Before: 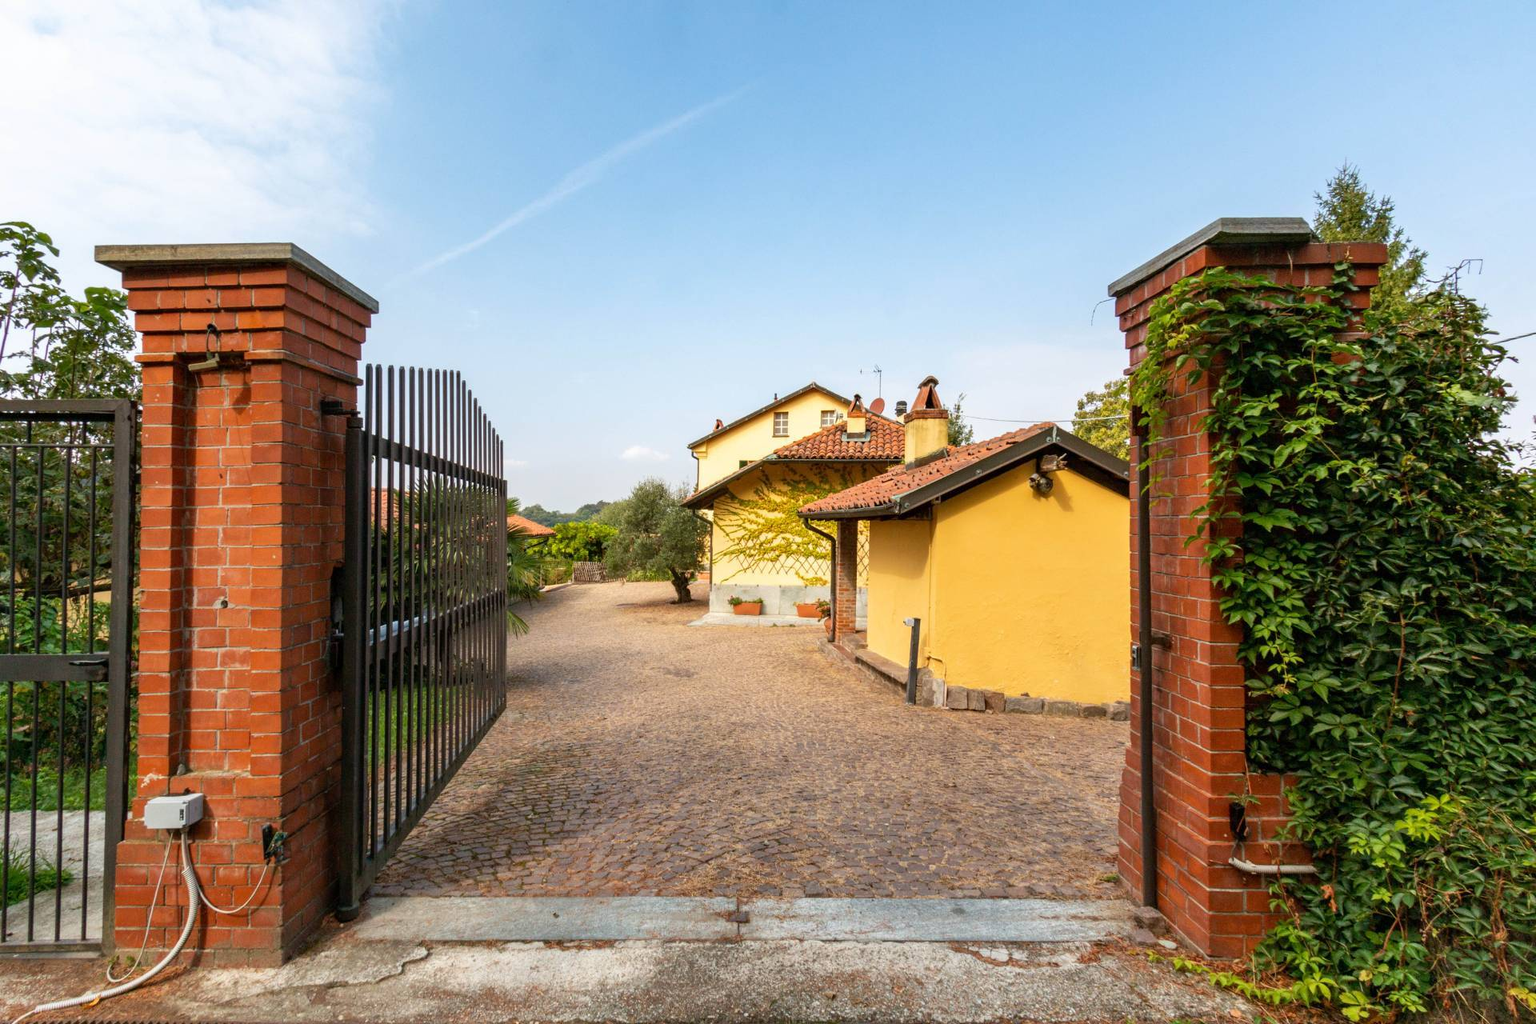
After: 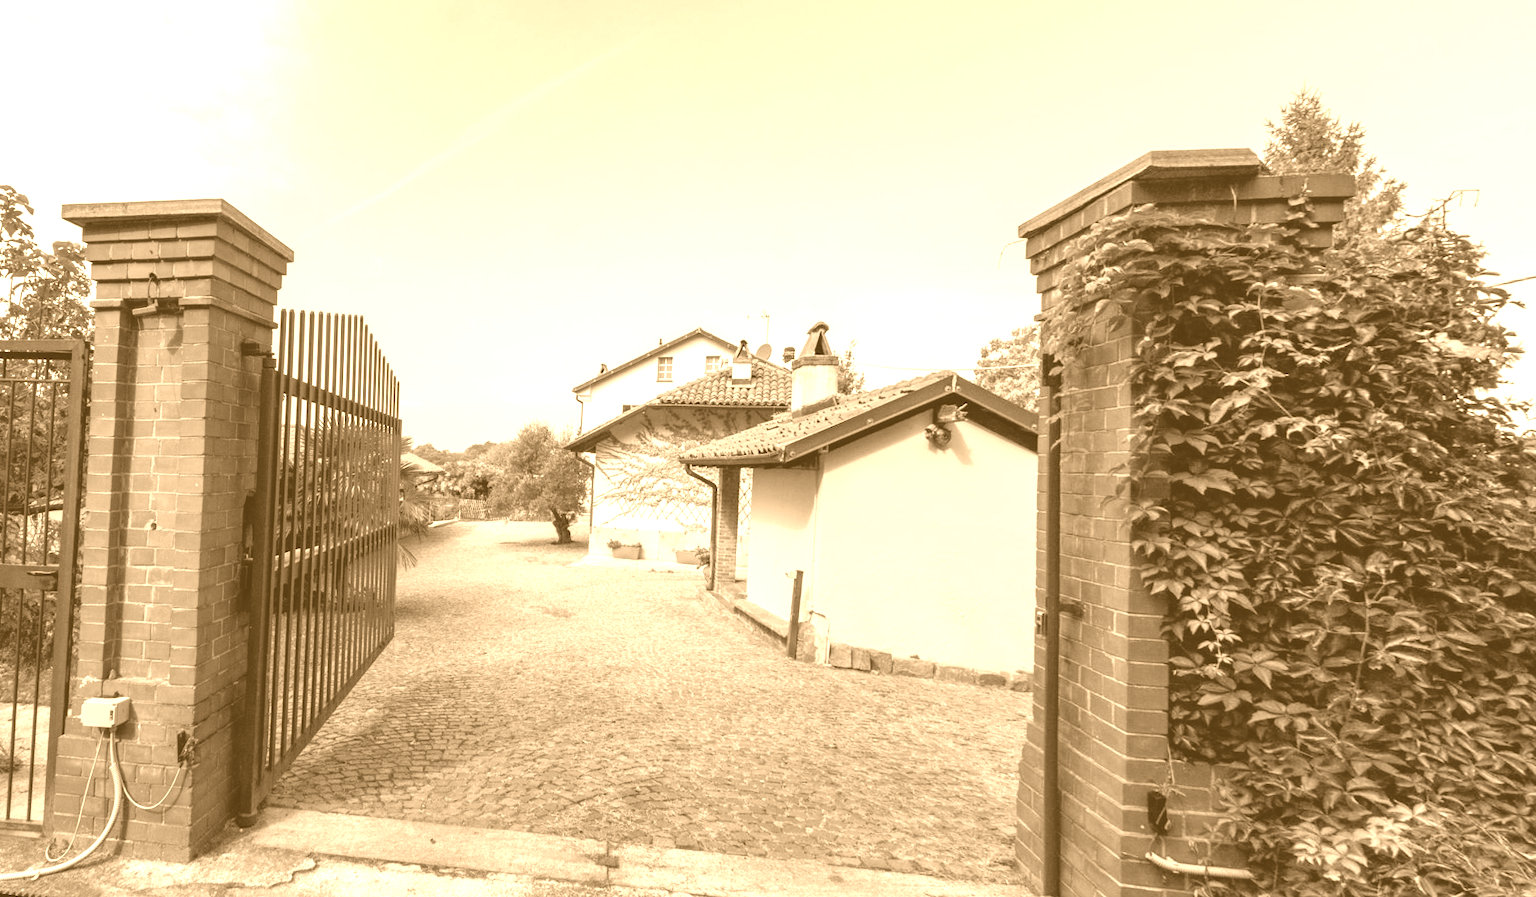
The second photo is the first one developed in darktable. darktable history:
color calibration: x 0.372, y 0.386, temperature 4283.97 K
colorize: hue 28.8°, source mix 100%
rotate and perspective: rotation 1.69°, lens shift (vertical) -0.023, lens shift (horizontal) -0.291, crop left 0.025, crop right 0.988, crop top 0.092, crop bottom 0.842
